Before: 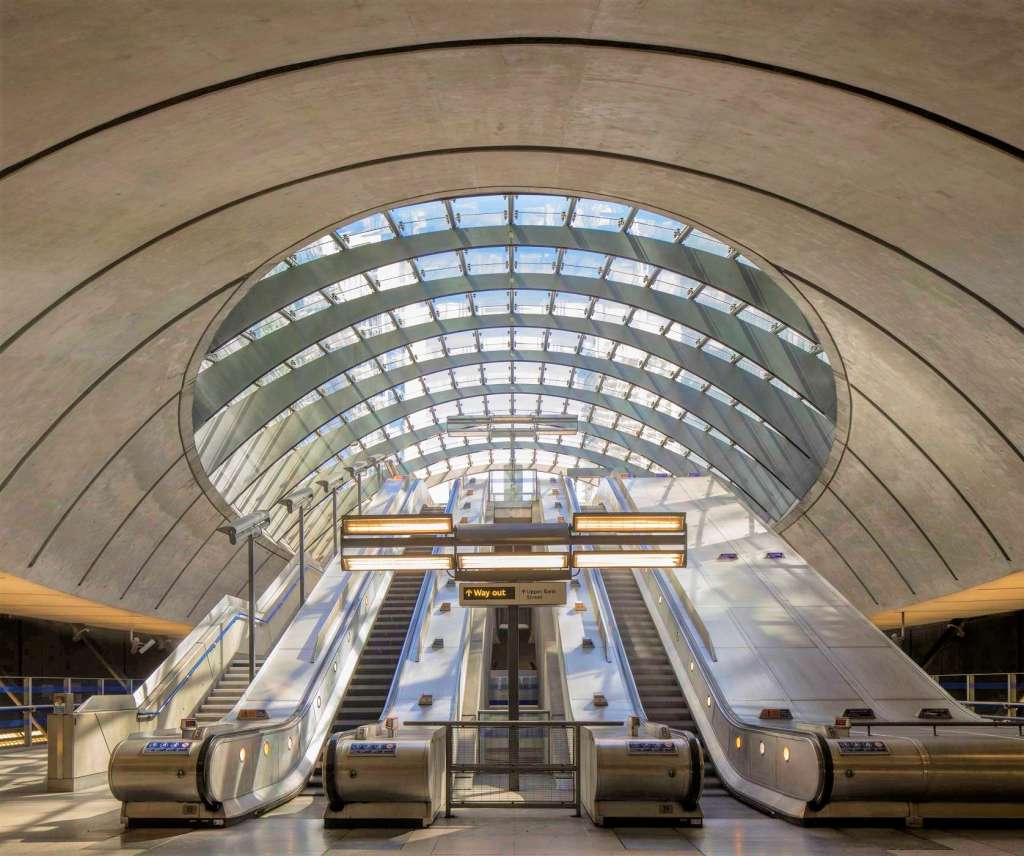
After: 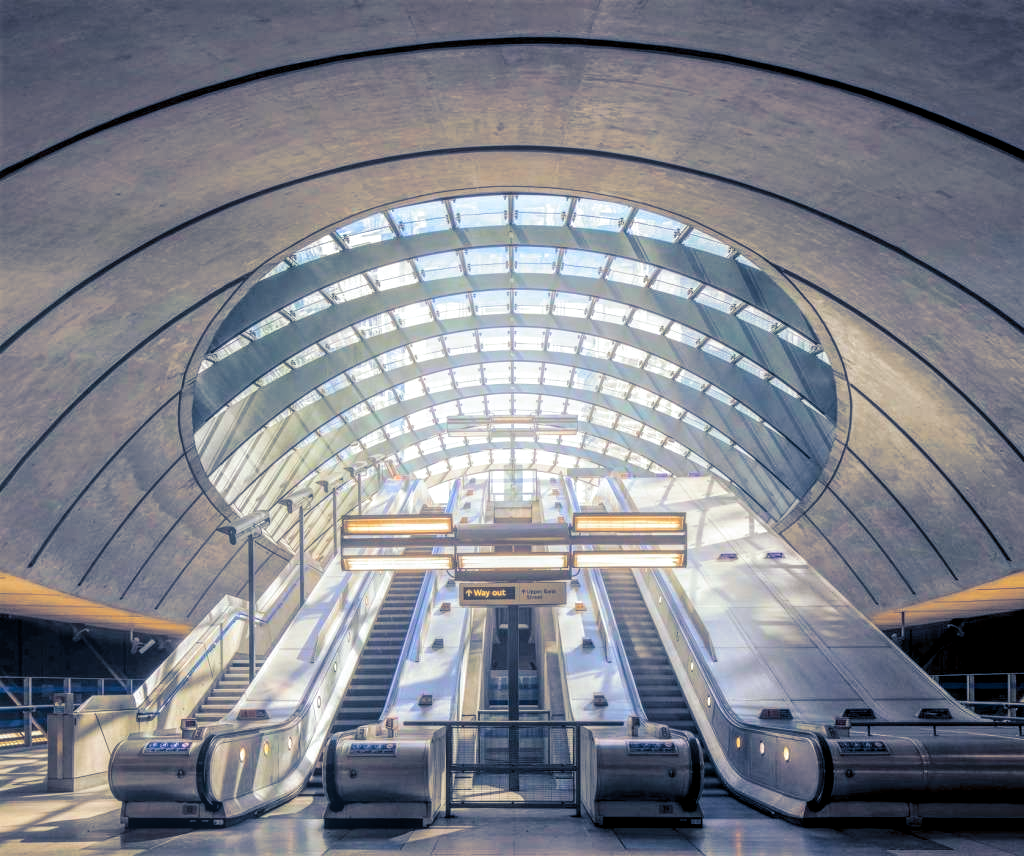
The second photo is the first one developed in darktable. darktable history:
local contrast: detail 130%
white balance: red 0.983, blue 1.036
bloom: on, module defaults
exposure: black level correction 0.001, compensate highlight preservation false
split-toning: shadows › hue 226.8°, shadows › saturation 0.84
